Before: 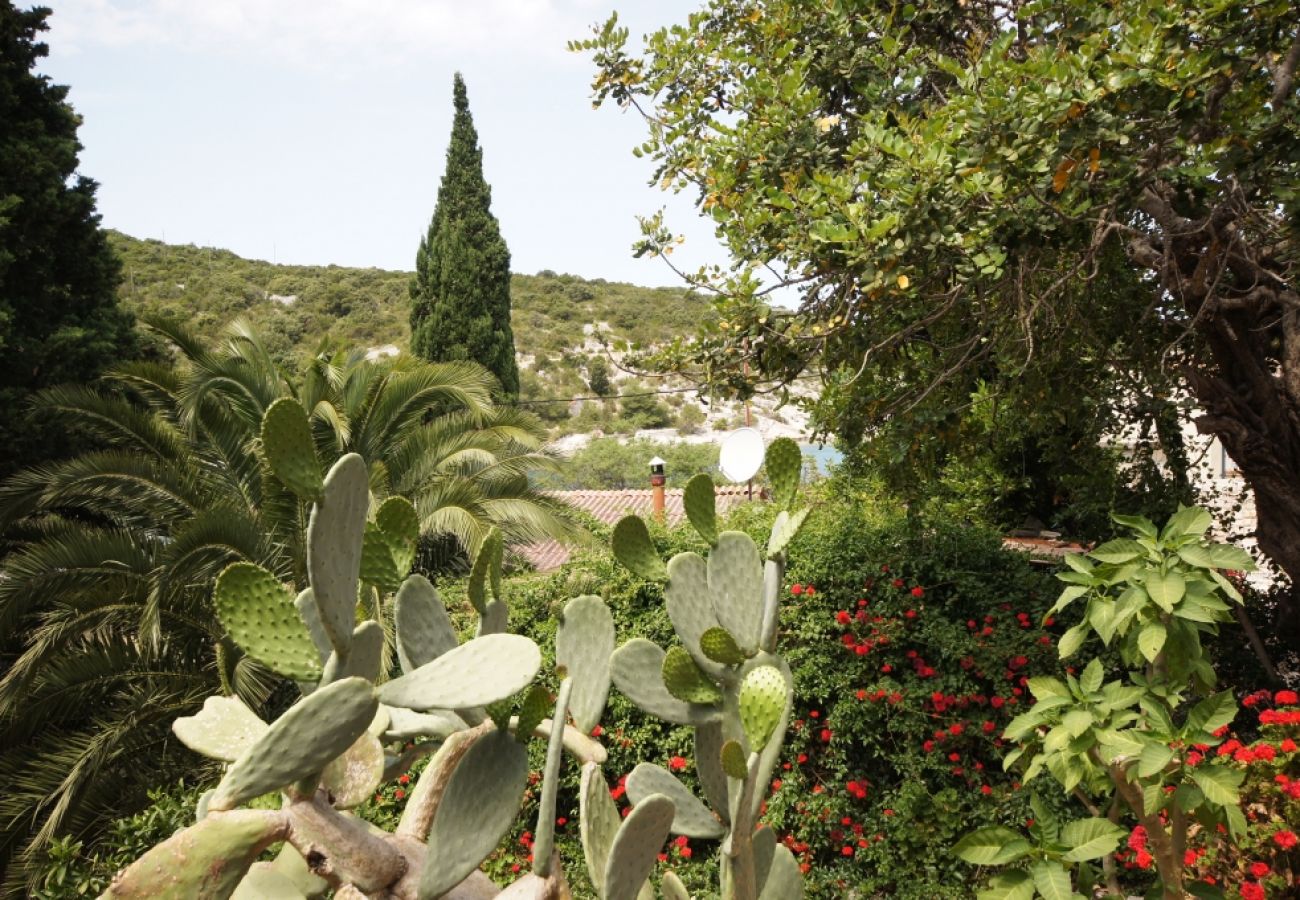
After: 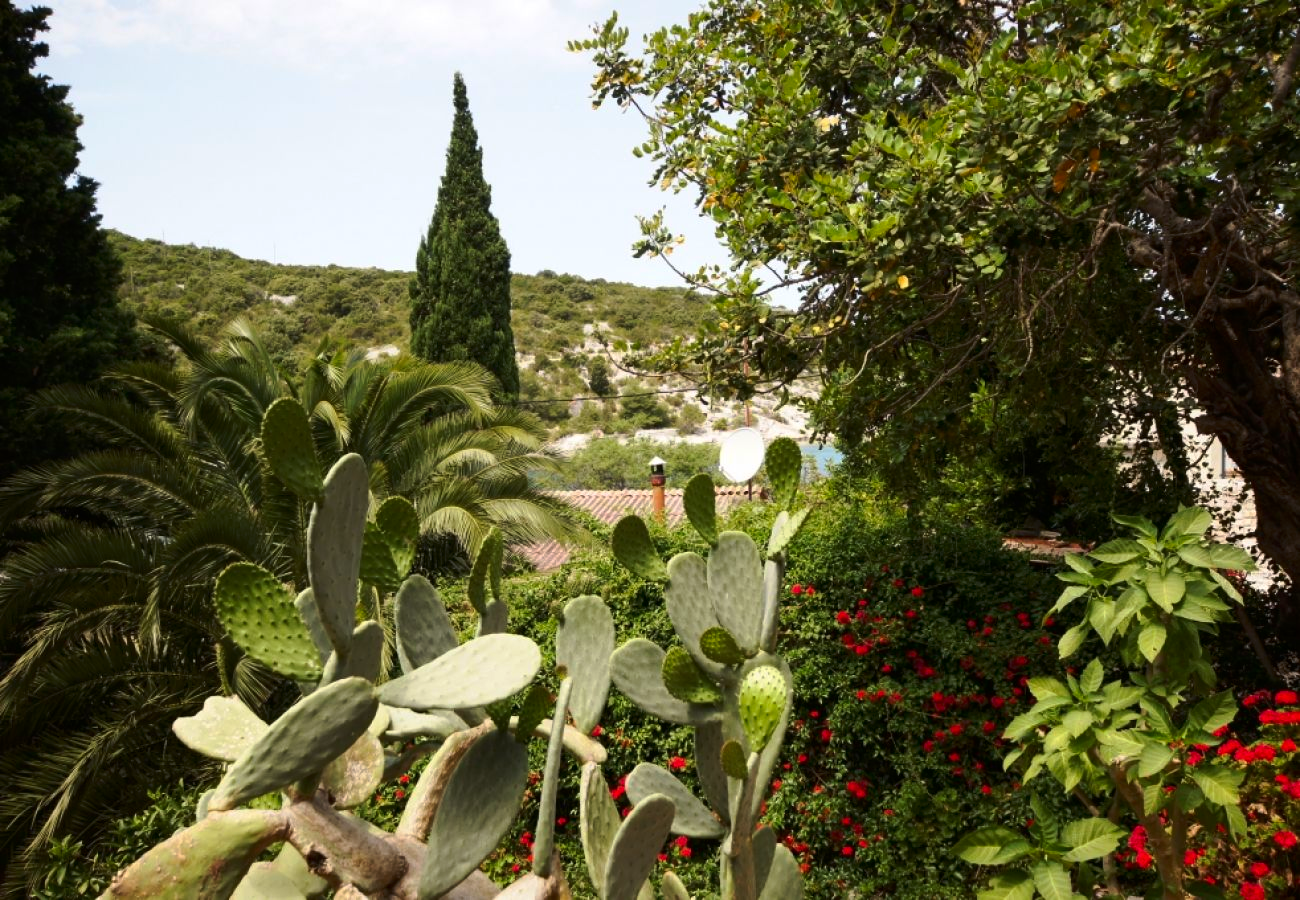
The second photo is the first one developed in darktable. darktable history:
contrast brightness saturation: contrast 0.13, brightness -0.05, saturation 0.16
tone curve: curves: ch0 [(0, 0) (0.003, 0.002) (0.011, 0.009) (0.025, 0.021) (0.044, 0.037) (0.069, 0.058) (0.1, 0.084) (0.136, 0.114) (0.177, 0.149) (0.224, 0.188) (0.277, 0.232) (0.335, 0.281) (0.399, 0.341) (0.468, 0.416) (0.543, 0.496) (0.623, 0.574) (0.709, 0.659) (0.801, 0.754) (0.898, 0.876) (1, 1)], preserve colors none
